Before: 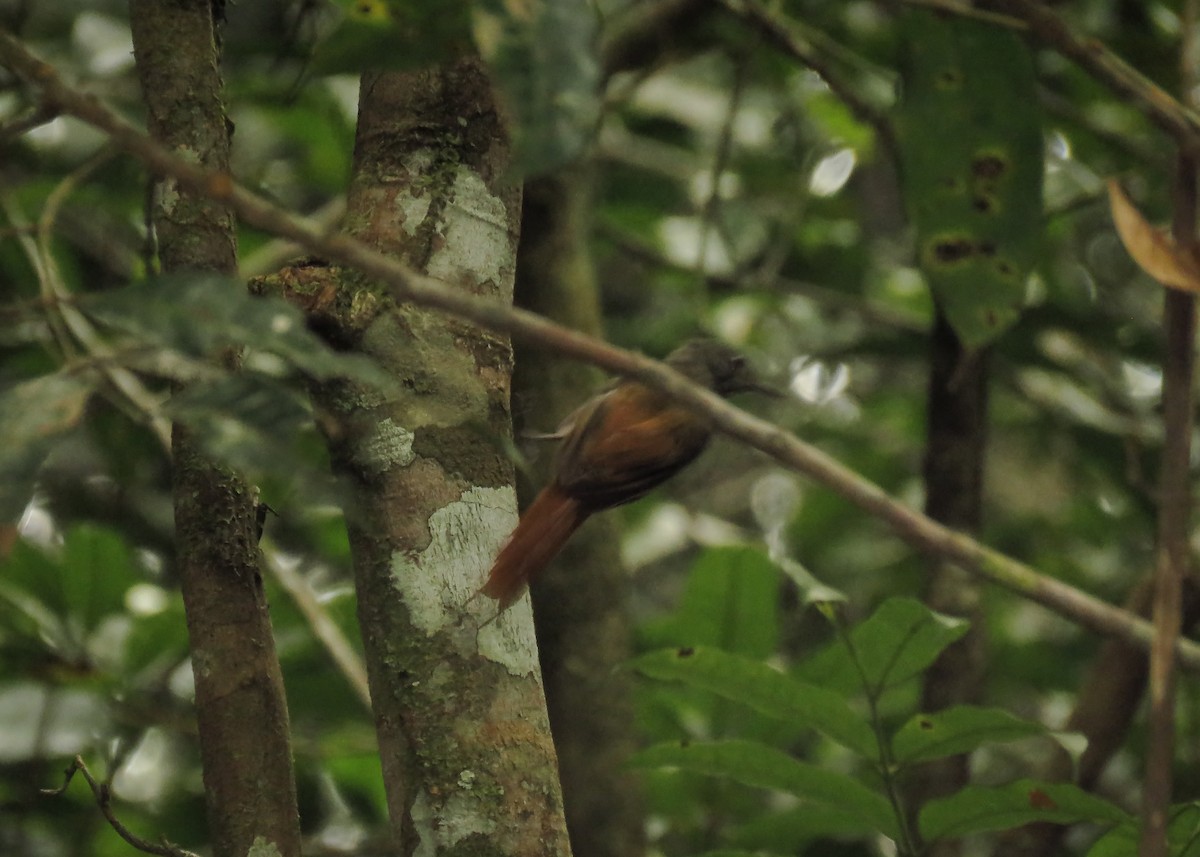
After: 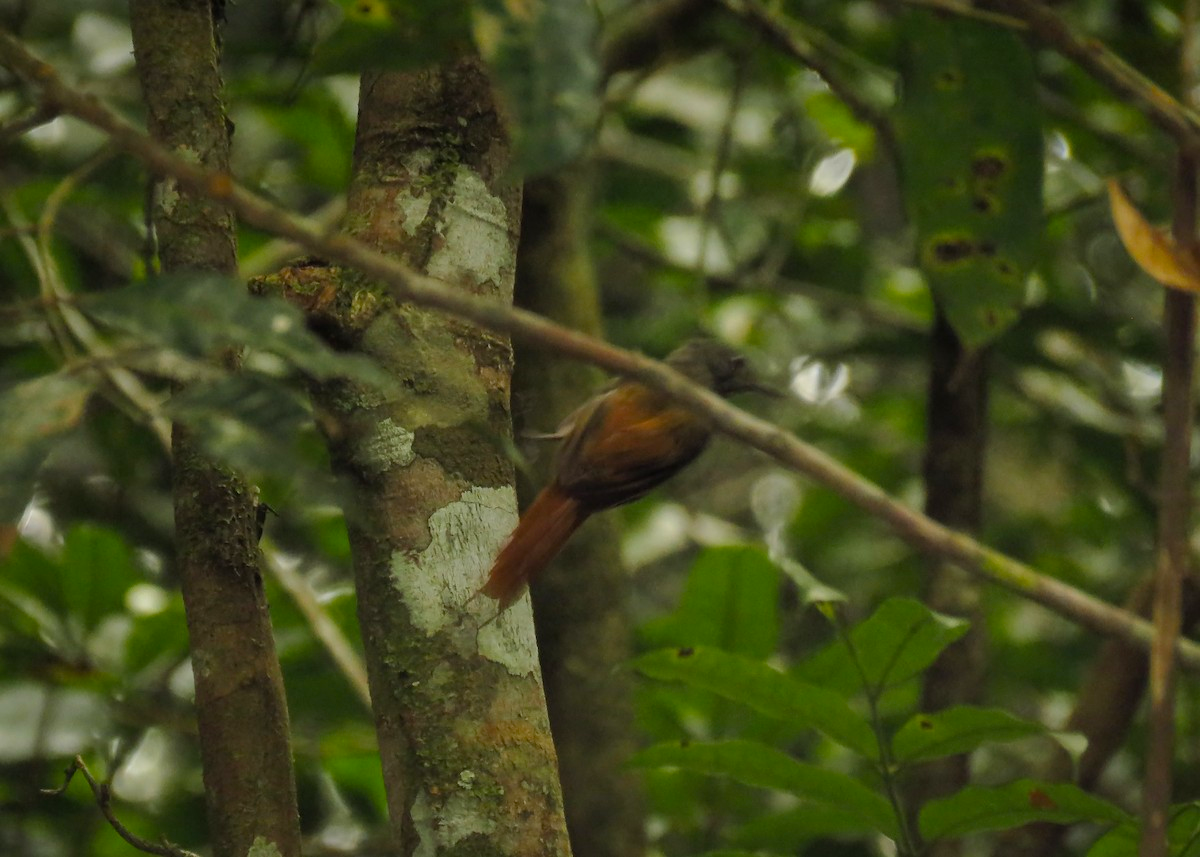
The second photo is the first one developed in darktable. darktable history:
color balance rgb: perceptual saturation grading › global saturation 30.702%
